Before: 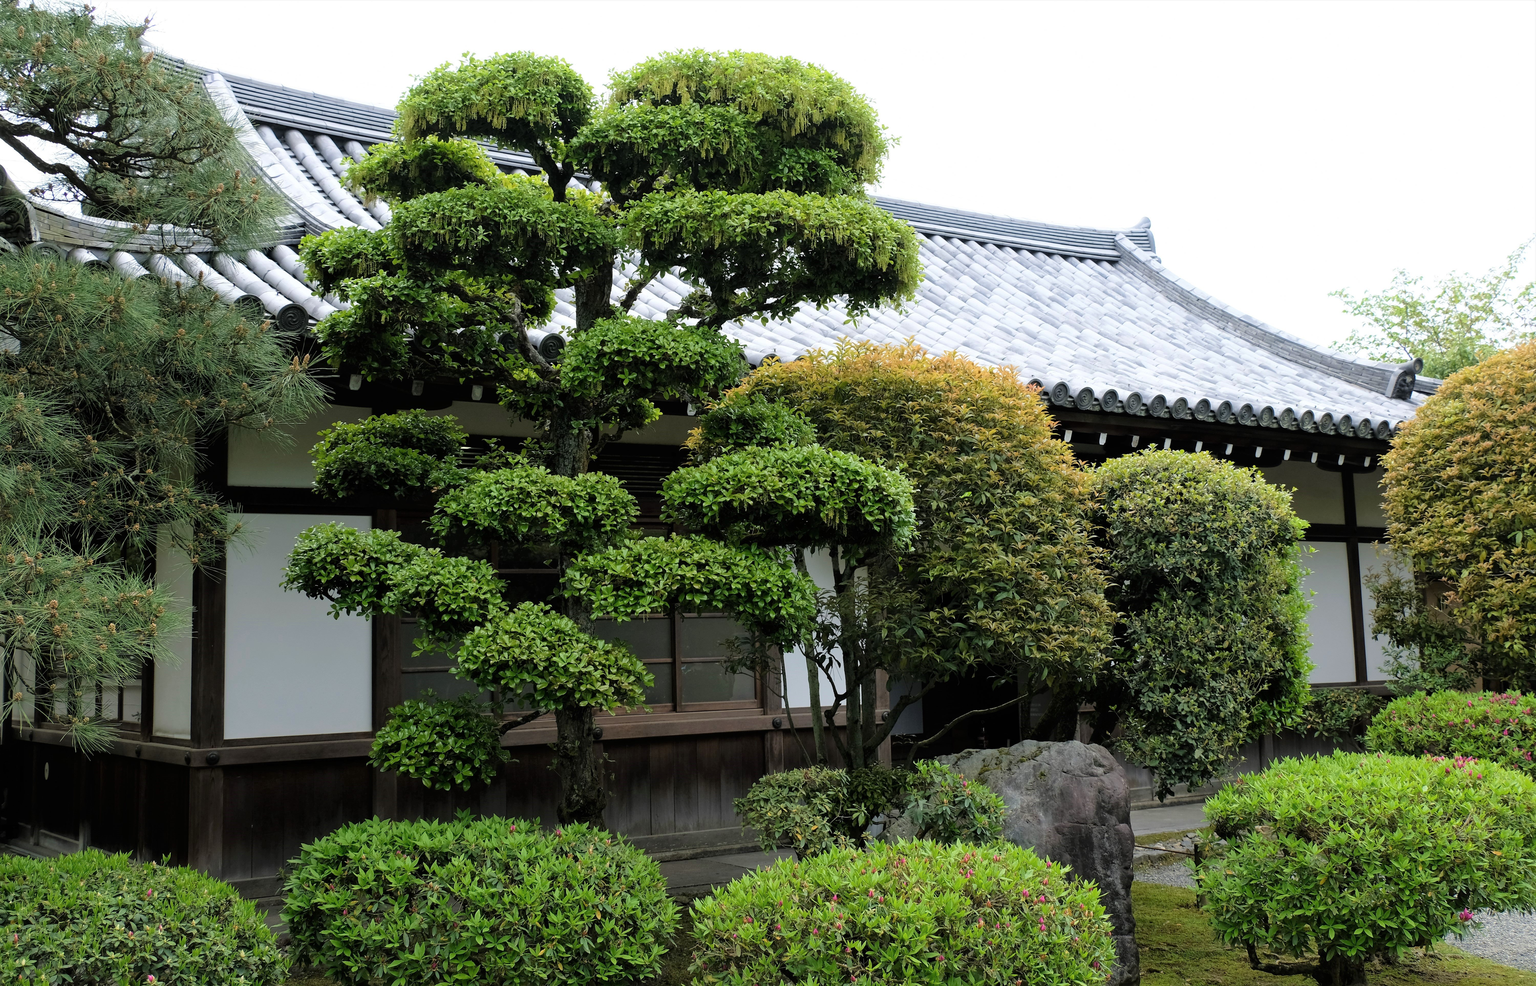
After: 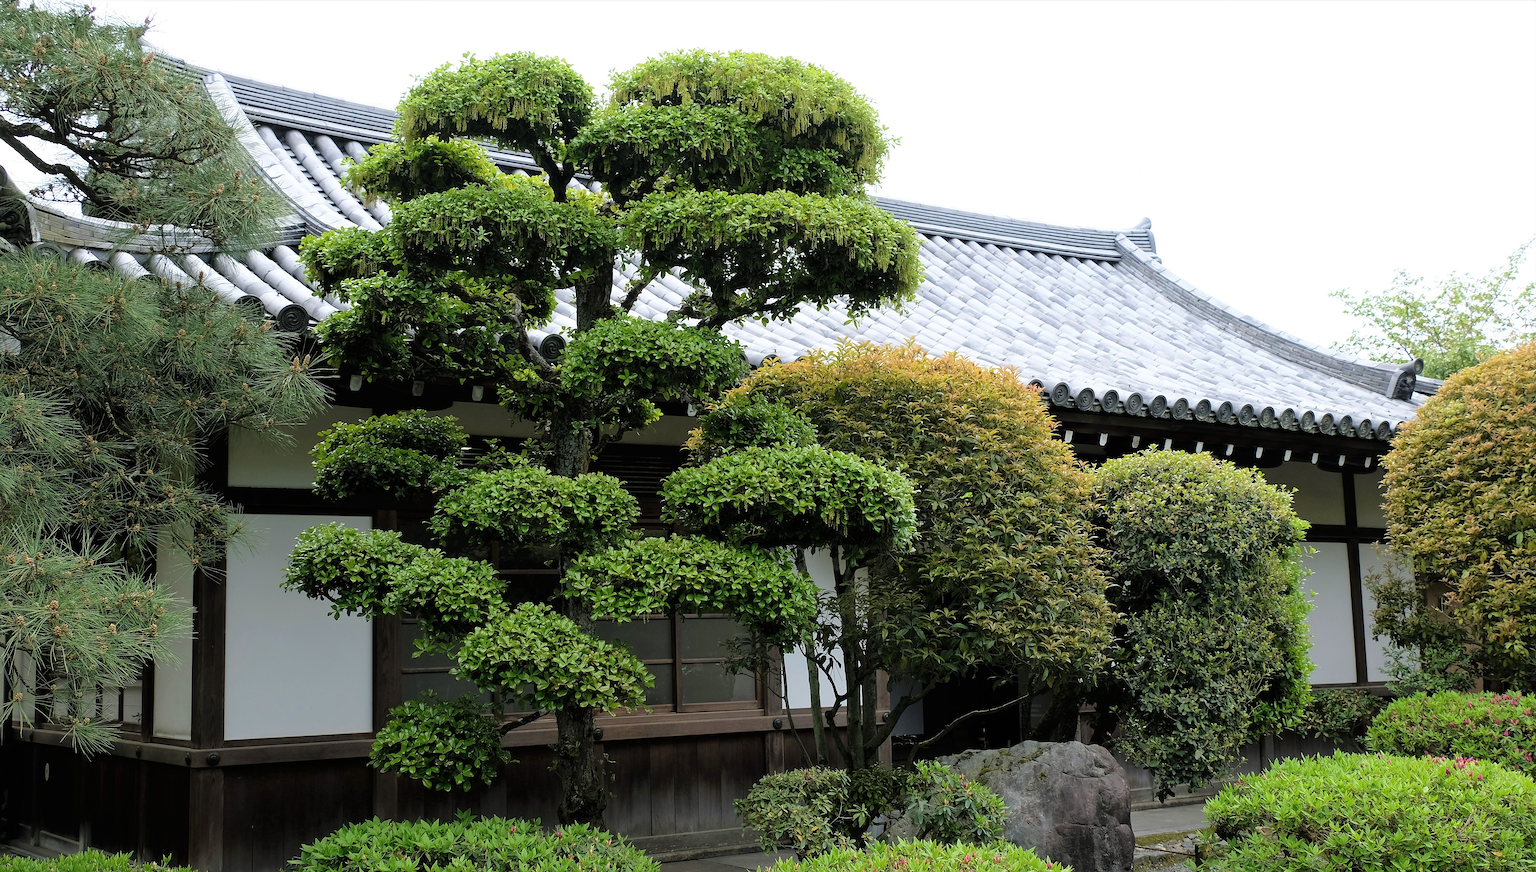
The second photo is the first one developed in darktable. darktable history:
crop and rotate: top 0%, bottom 11.499%
color correction: highlights b* -0.033
sharpen: on, module defaults
